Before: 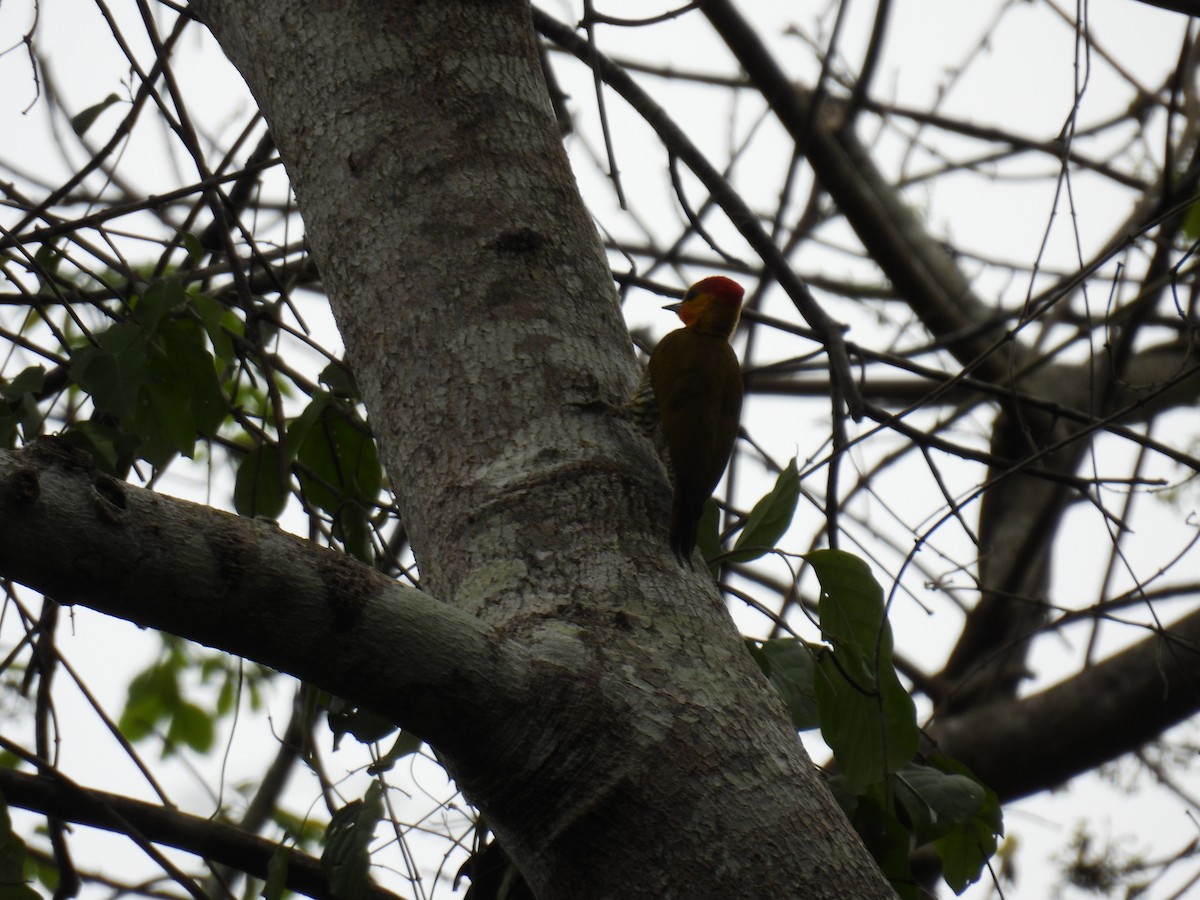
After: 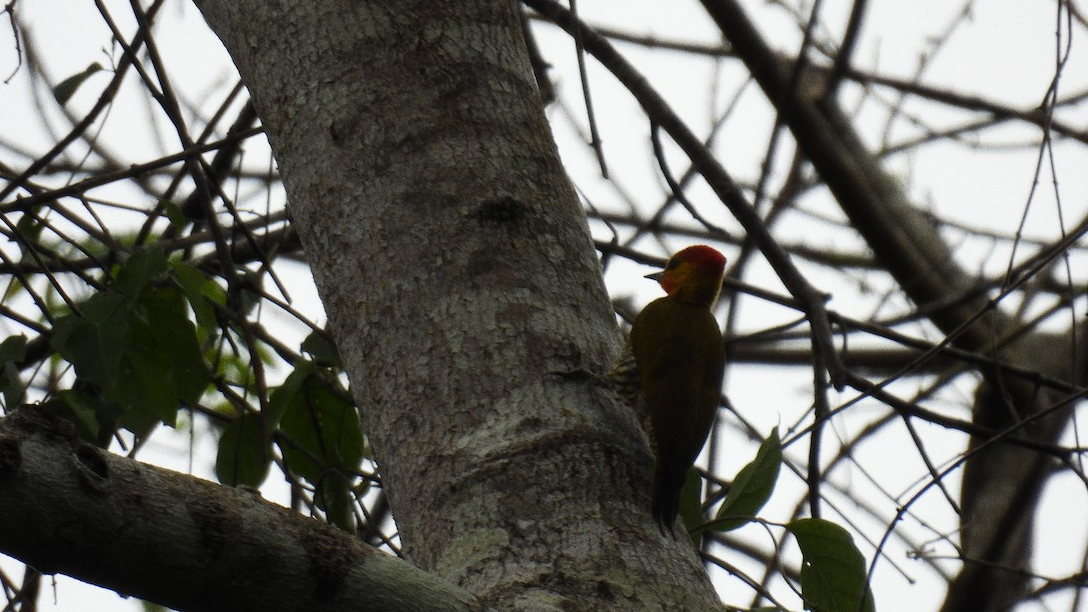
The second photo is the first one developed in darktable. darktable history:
crop: left 1.509%, top 3.452%, right 7.696%, bottom 28.452%
grain: coarseness 0.09 ISO
